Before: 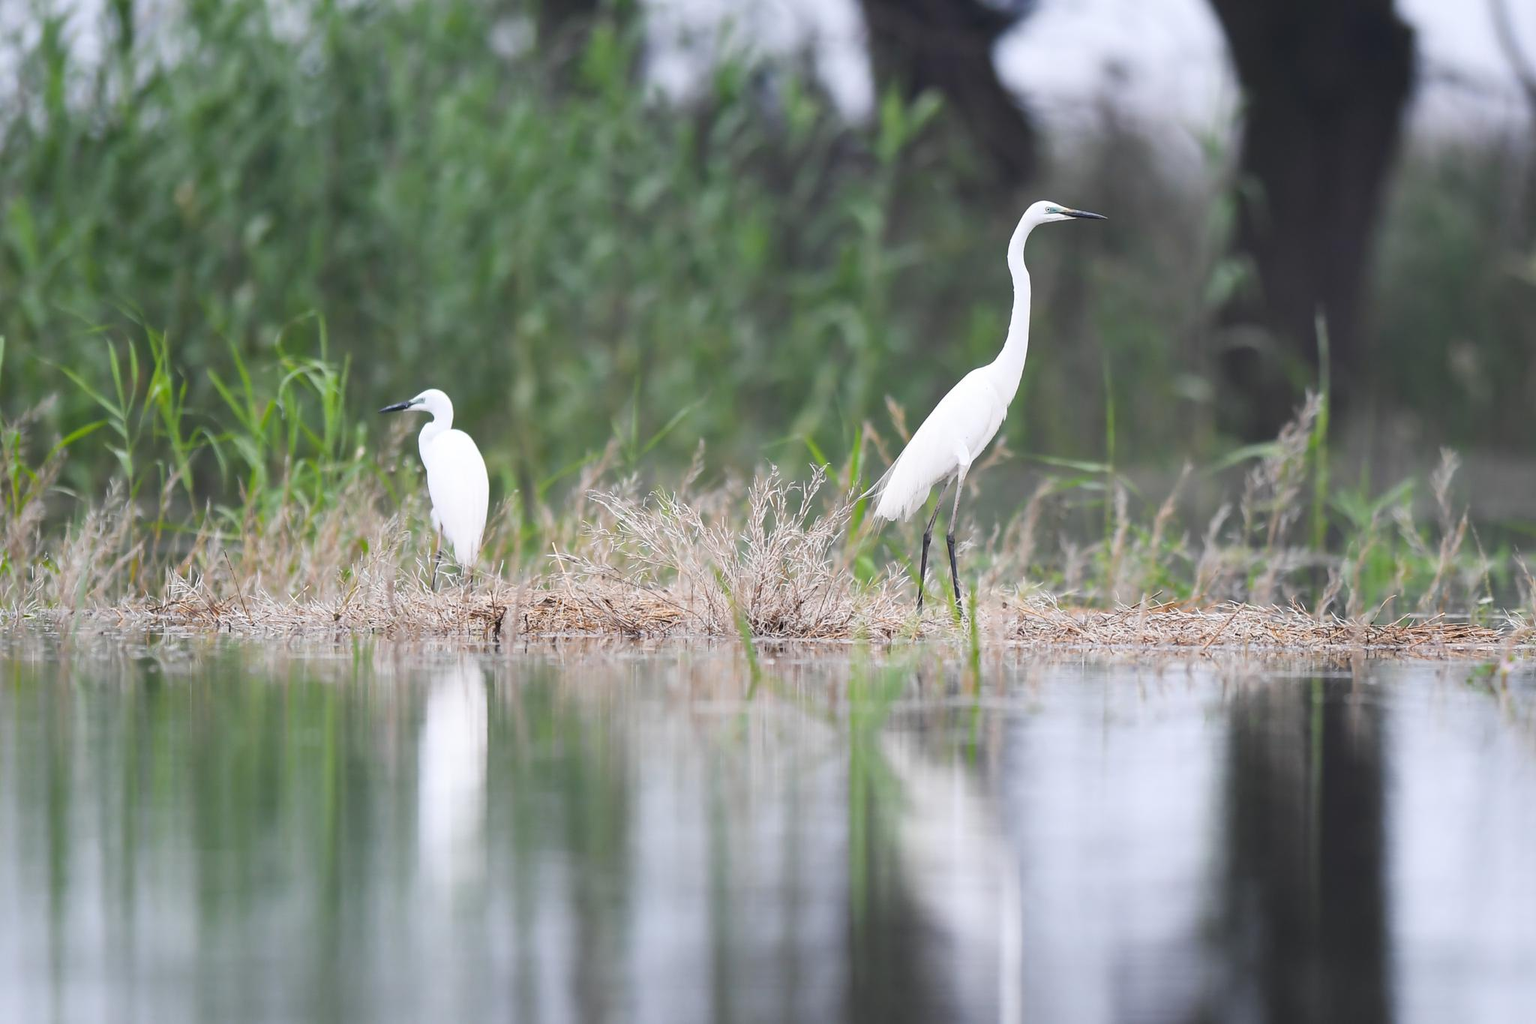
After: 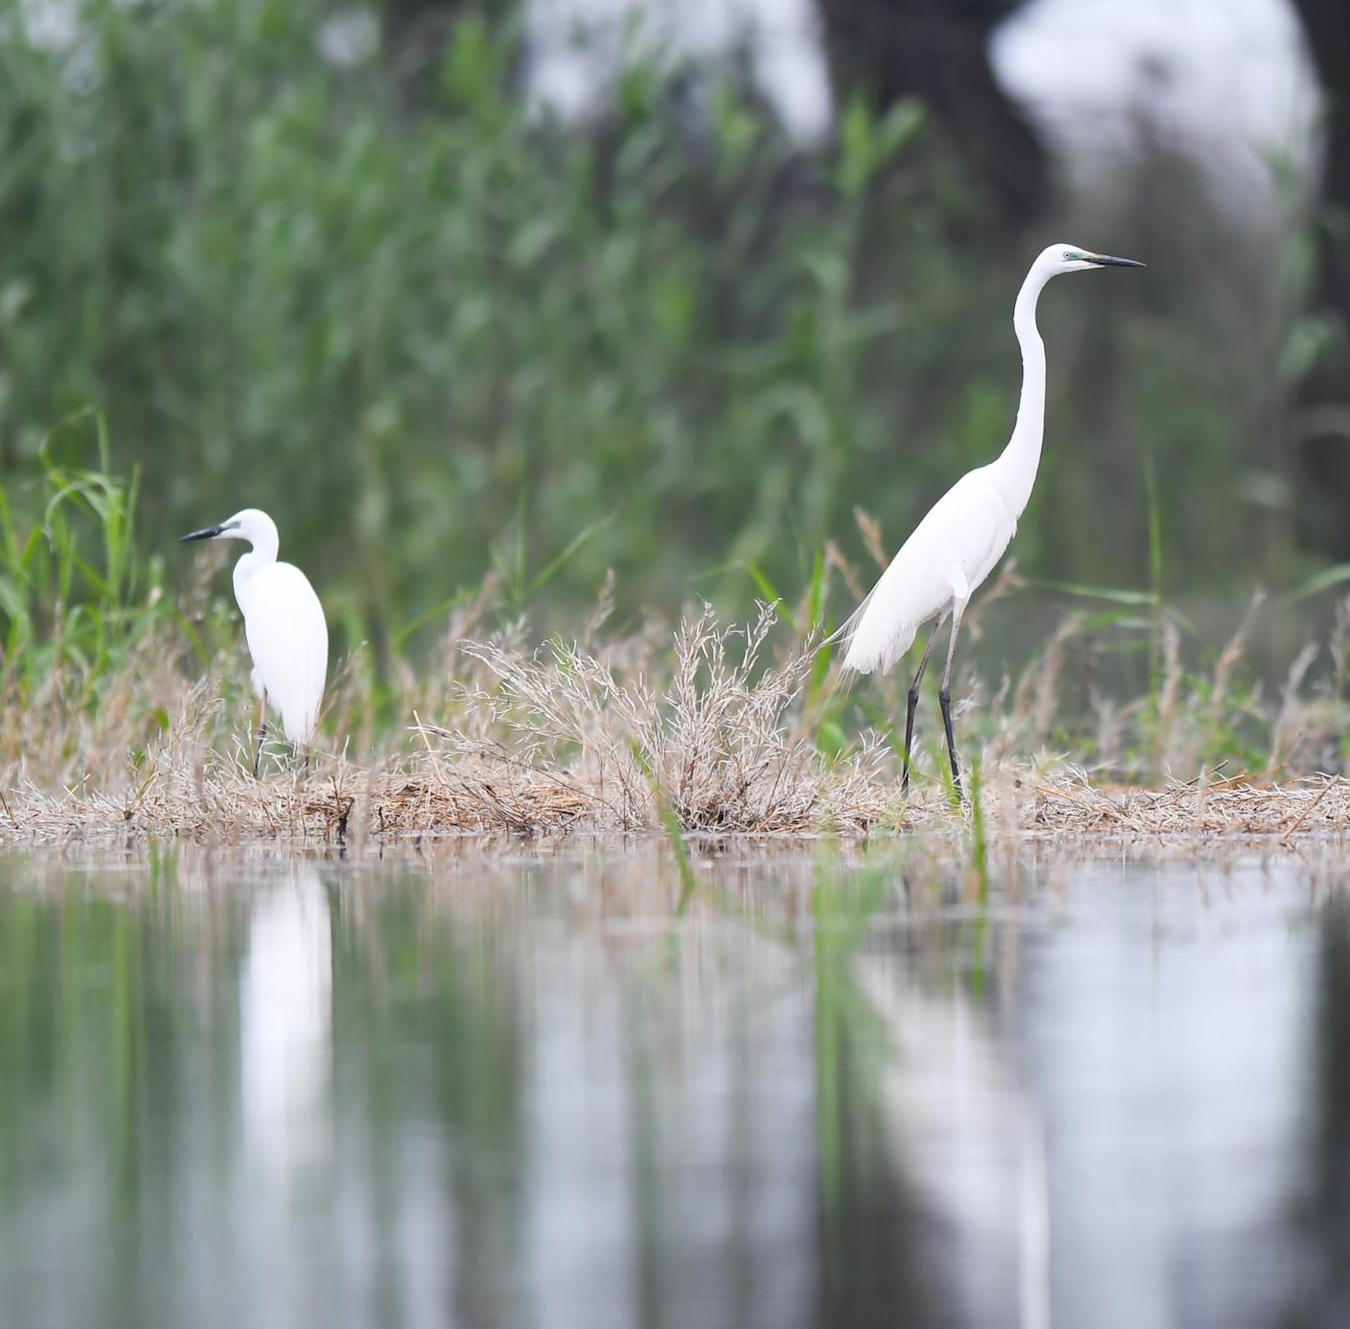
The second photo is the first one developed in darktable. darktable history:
crop and rotate: left 15.446%, right 17.836%
rotate and perspective: rotation -1°, crop left 0.011, crop right 0.989, crop top 0.025, crop bottom 0.975
